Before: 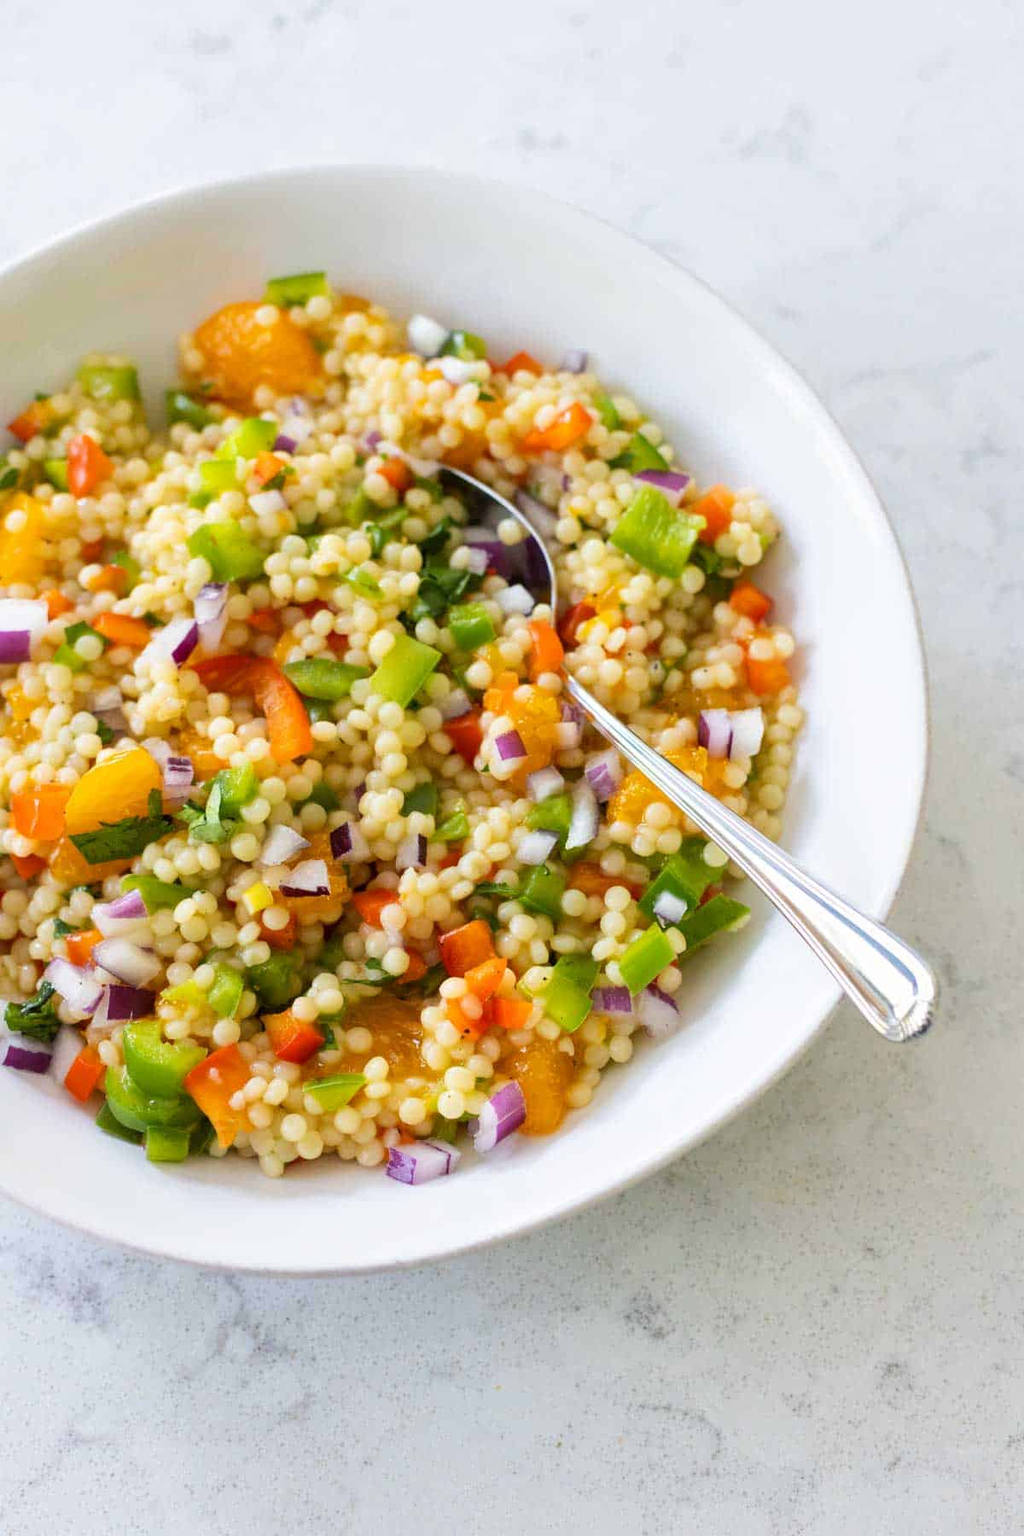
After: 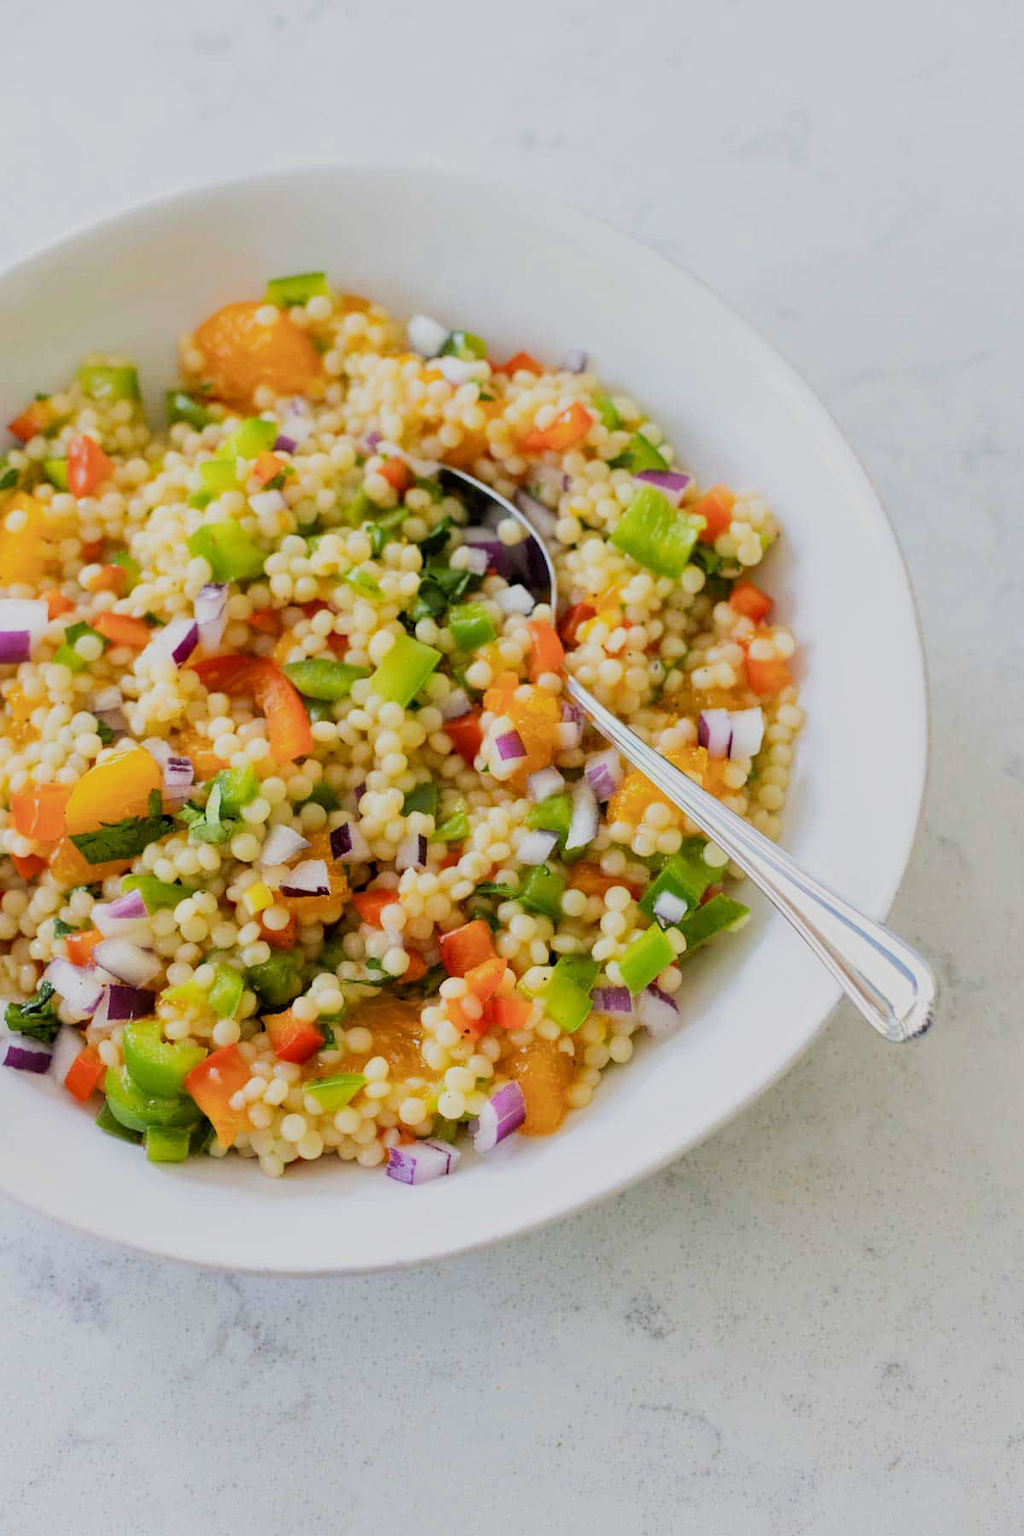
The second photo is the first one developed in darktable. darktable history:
filmic rgb: black relative exposure -7.65 EV, white relative exposure 4.56 EV, hardness 3.61, enable highlight reconstruction true
